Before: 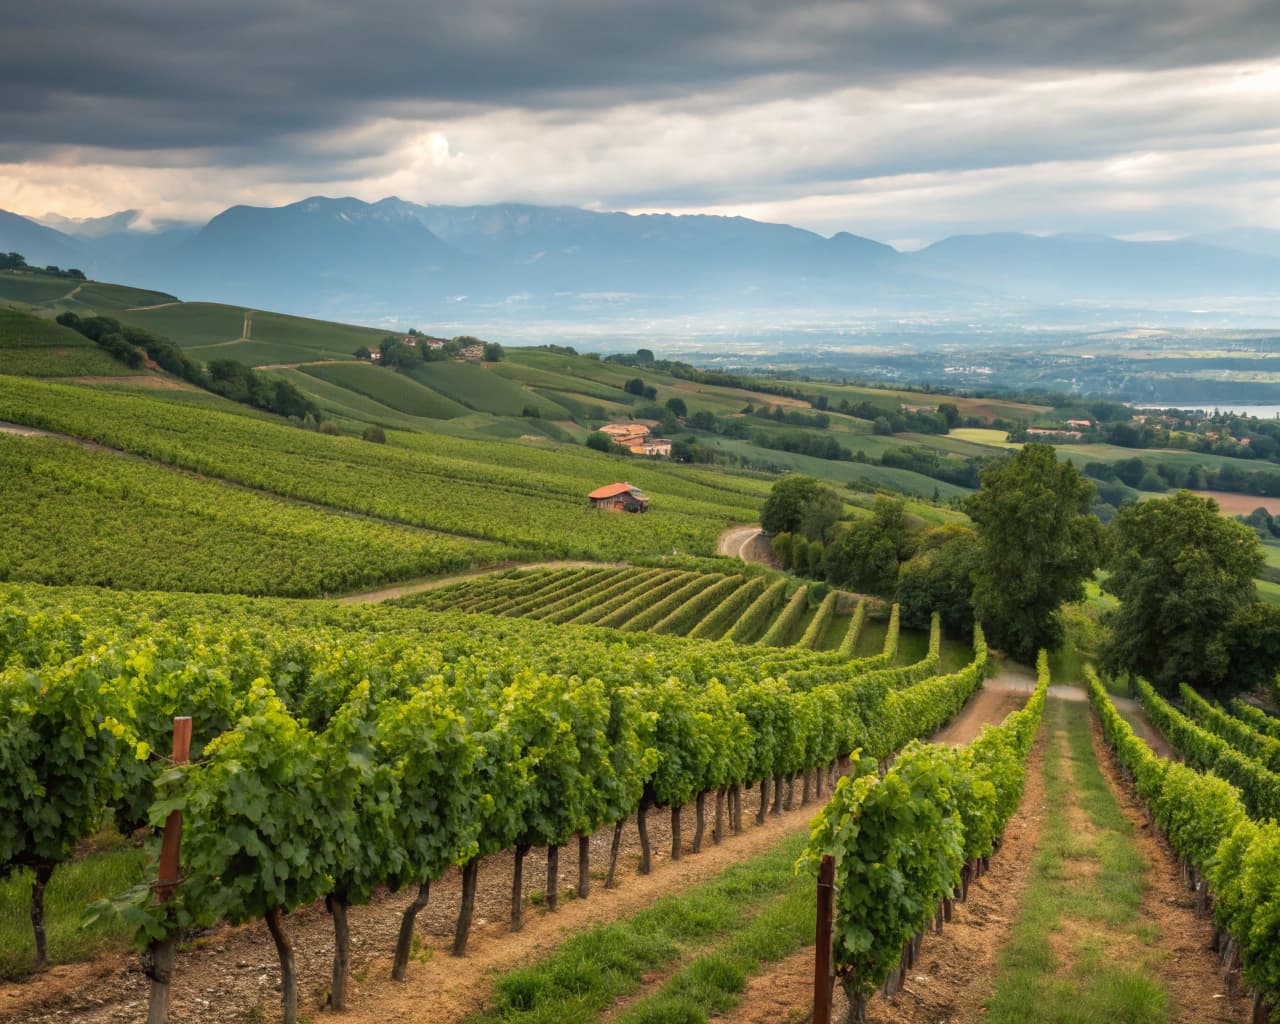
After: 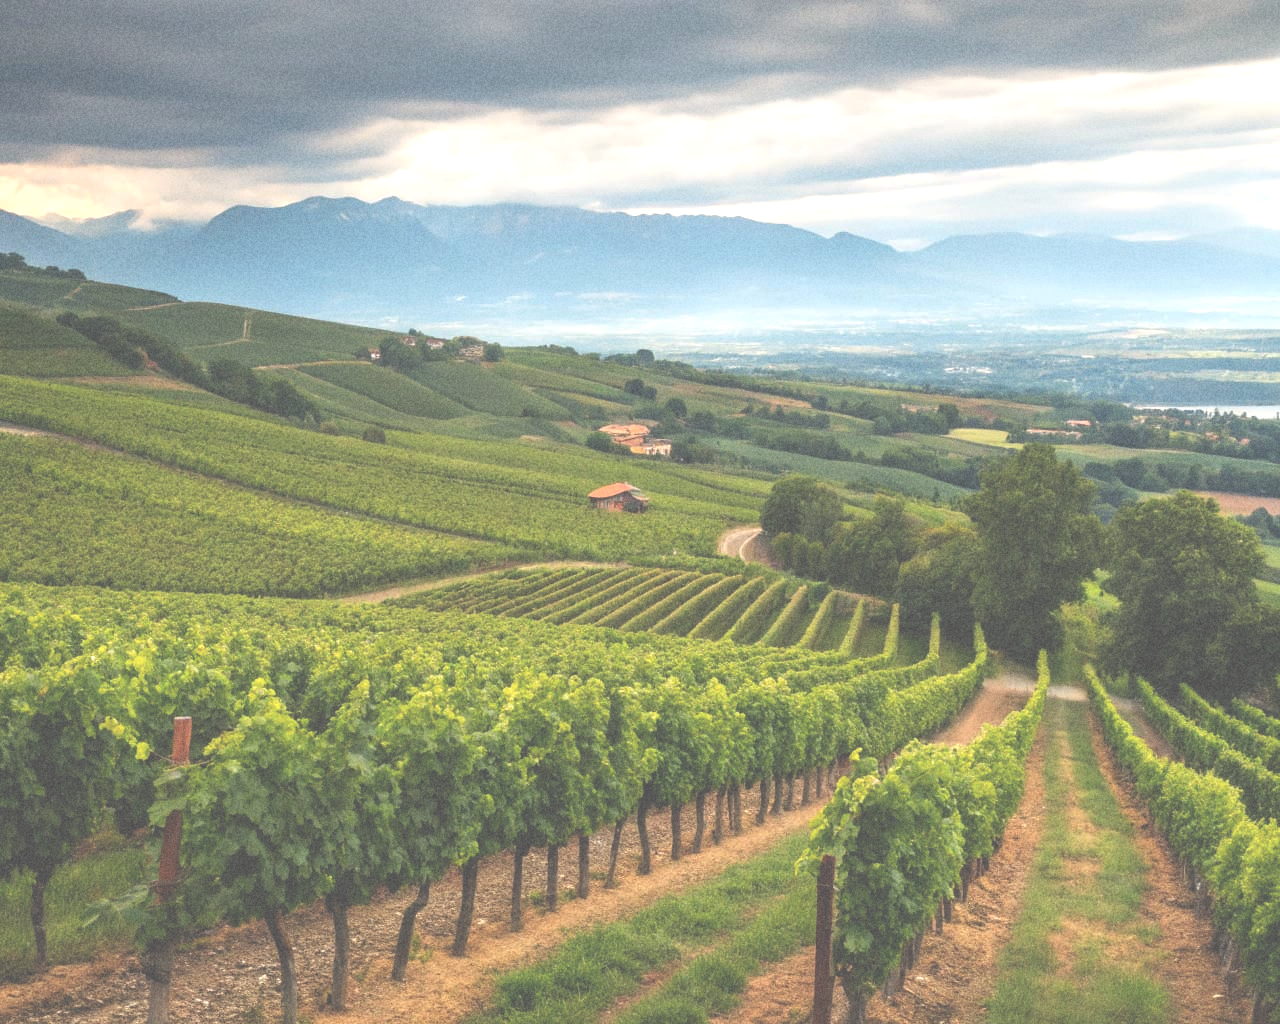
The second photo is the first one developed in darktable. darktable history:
exposure: black level correction -0.071, exposure 0.5 EV, compensate highlight preservation false
grain: coarseness 22.88 ISO
